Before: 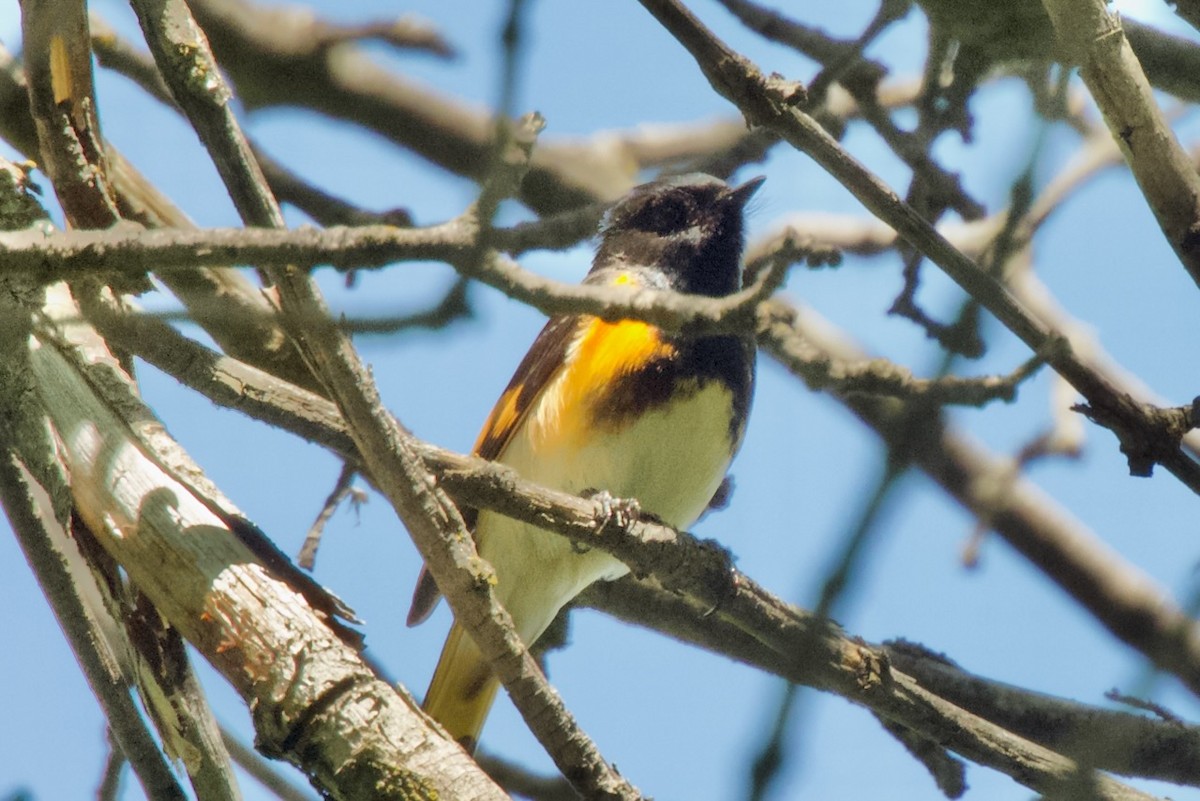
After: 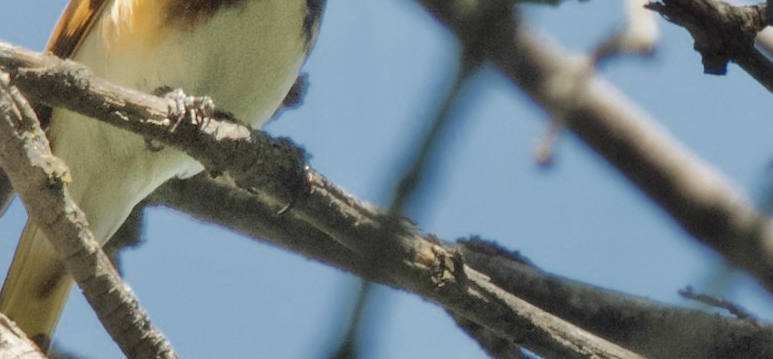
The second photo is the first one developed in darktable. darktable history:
color zones: curves: ch0 [(0, 0.5) (0.125, 0.4) (0.25, 0.5) (0.375, 0.4) (0.5, 0.4) (0.625, 0.35) (0.75, 0.35) (0.875, 0.5)]; ch1 [(0, 0.35) (0.125, 0.45) (0.25, 0.35) (0.375, 0.35) (0.5, 0.35) (0.625, 0.35) (0.75, 0.45) (0.875, 0.35)]; ch2 [(0, 0.6) (0.125, 0.5) (0.25, 0.5) (0.375, 0.6) (0.5, 0.6) (0.625, 0.5) (0.75, 0.5) (0.875, 0.5)]
tone equalizer: on, module defaults
crop and rotate: left 35.509%, top 50.238%, bottom 4.934%
